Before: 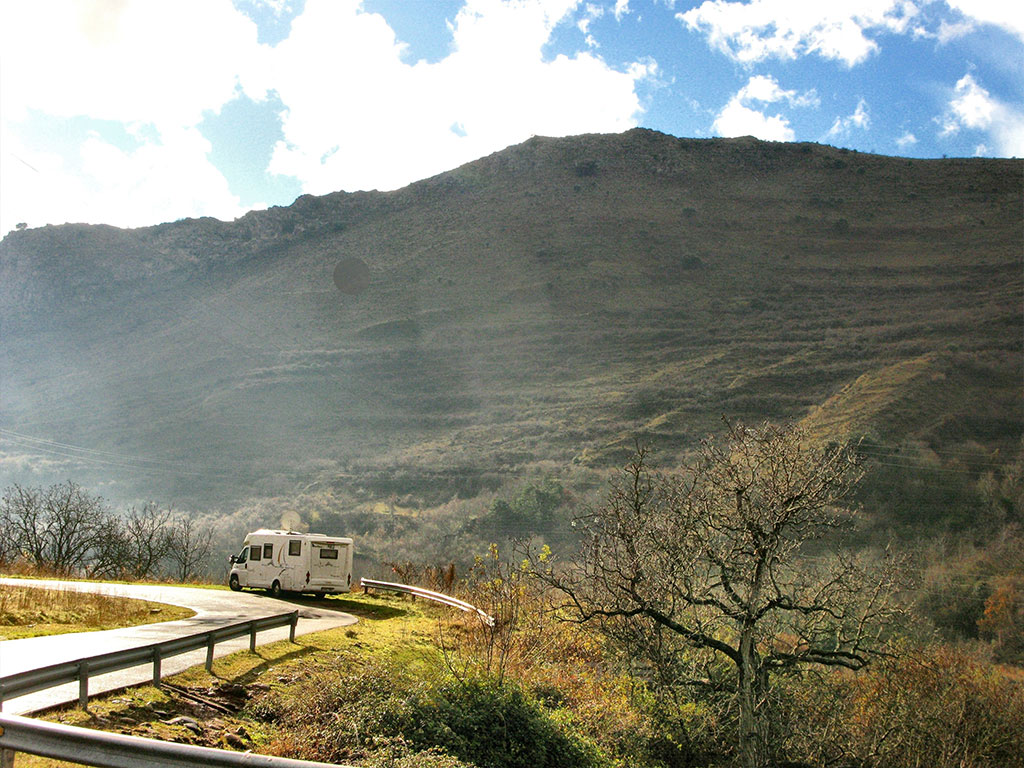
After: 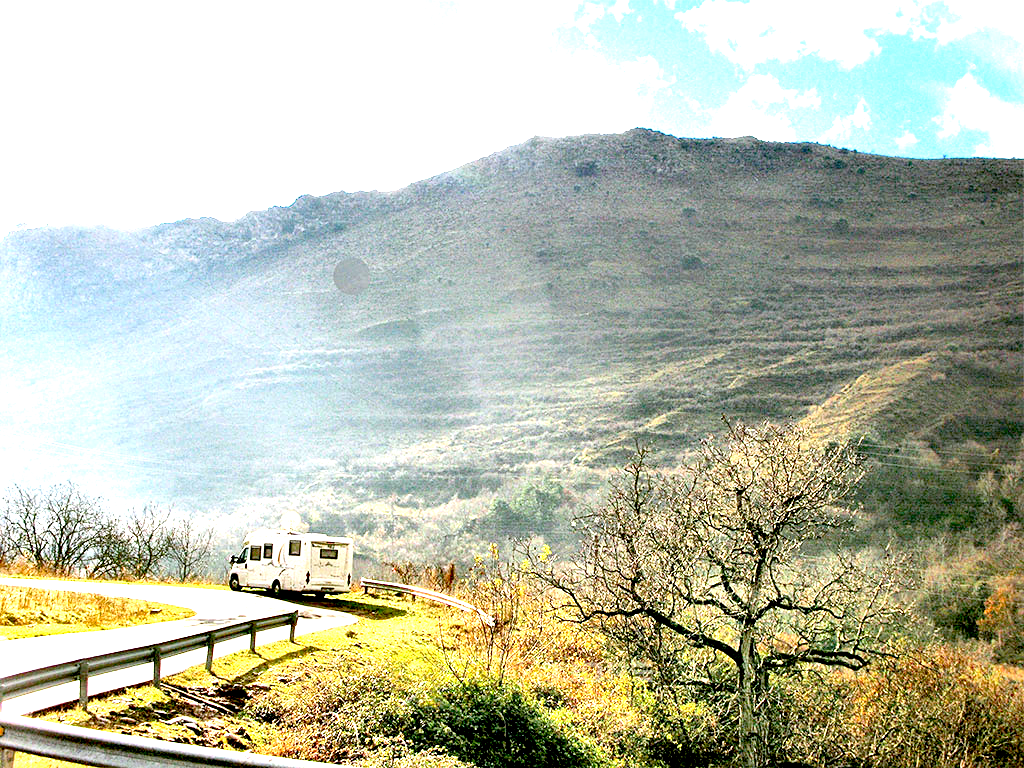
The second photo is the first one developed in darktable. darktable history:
sharpen: amount 0.204
contrast brightness saturation: contrast 0.103, brightness 0.017, saturation 0.023
color calibration: illuminant as shot in camera, x 0.358, y 0.373, temperature 4628.91 K
exposure: black level correction 0.014, exposure 1.775 EV, compensate exposure bias true, compensate highlight preservation false
